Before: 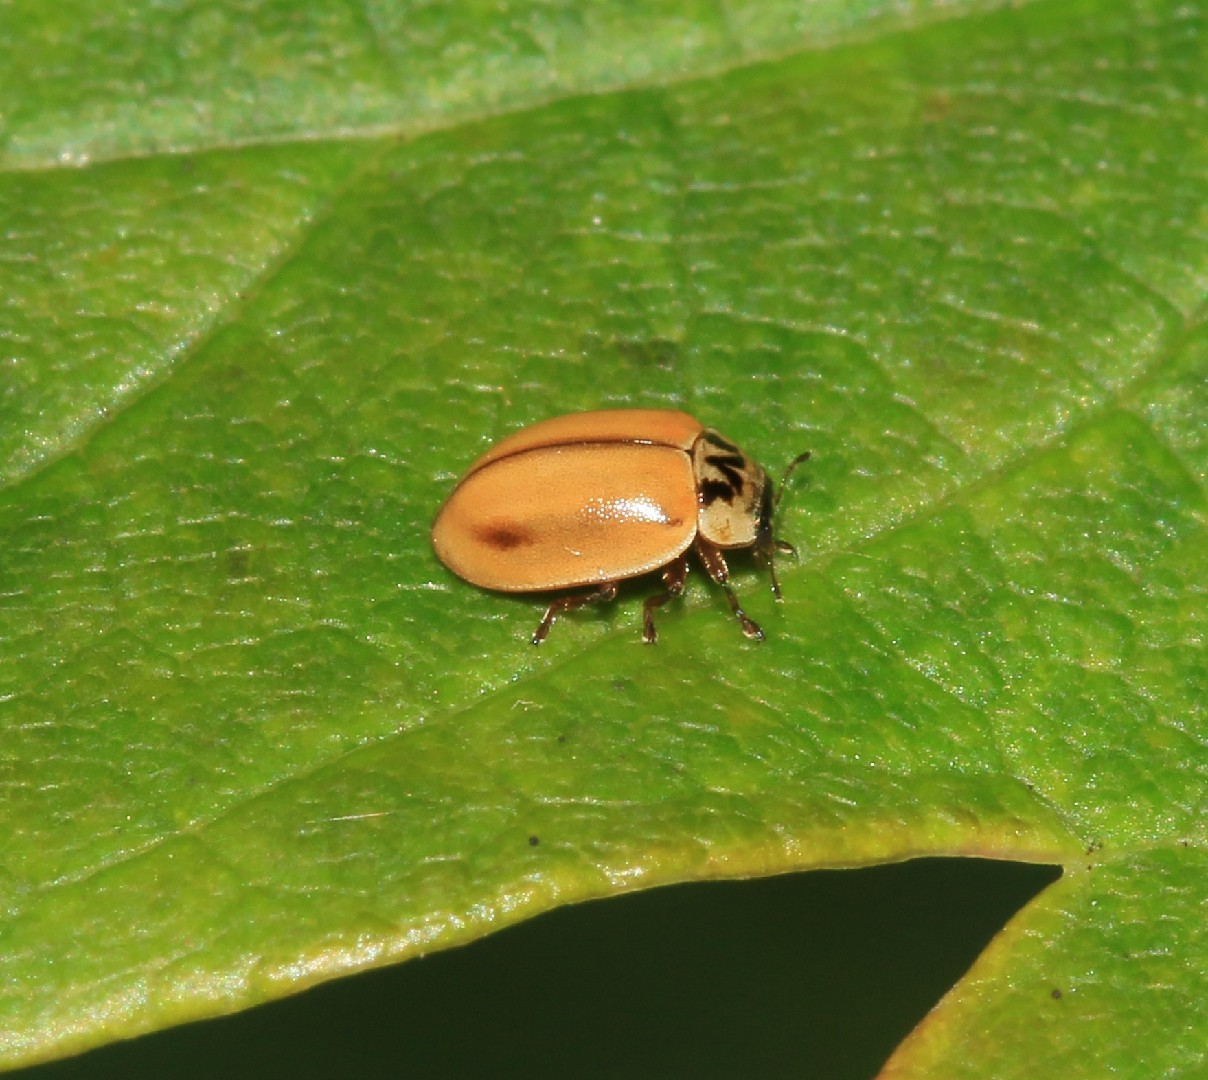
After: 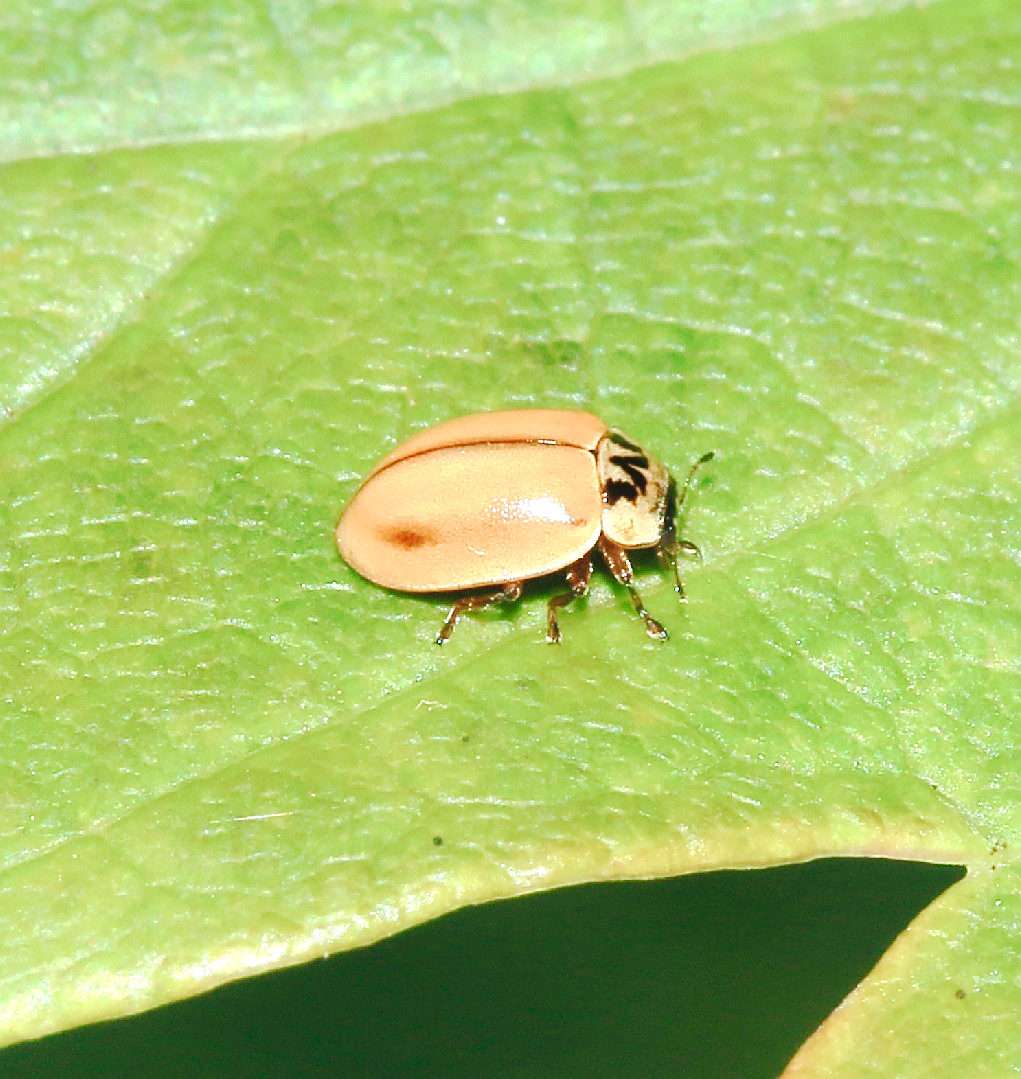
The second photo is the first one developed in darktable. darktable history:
crop: left 7.983%, right 7.45%
tone curve: curves: ch0 [(0, 0) (0.003, 0.058) (0.011, 0.059) (0.025, 0.061) (0.044, 0.067) (0.069, 0.084) (0.1, 0.102) (0.136, 0.124) (0.177, 0.171) (0.224, 0.246) (0.277, 0.324) (0.335, 0.411) (0.399, 0.509) (0.468, 0.605) (0.543, 0.688) (0.623, 0.738) (0.709, 0.798) (0.801, 0.852) (0.898, 0.911) (1, 1)], preserve colors none
color calibration: x 0.372, y 0.386, temperature 4286.89 K
sharpen: on, module defaults
exposure: black level correction 0, exposure 1 EV, compensate highlight preservation false
